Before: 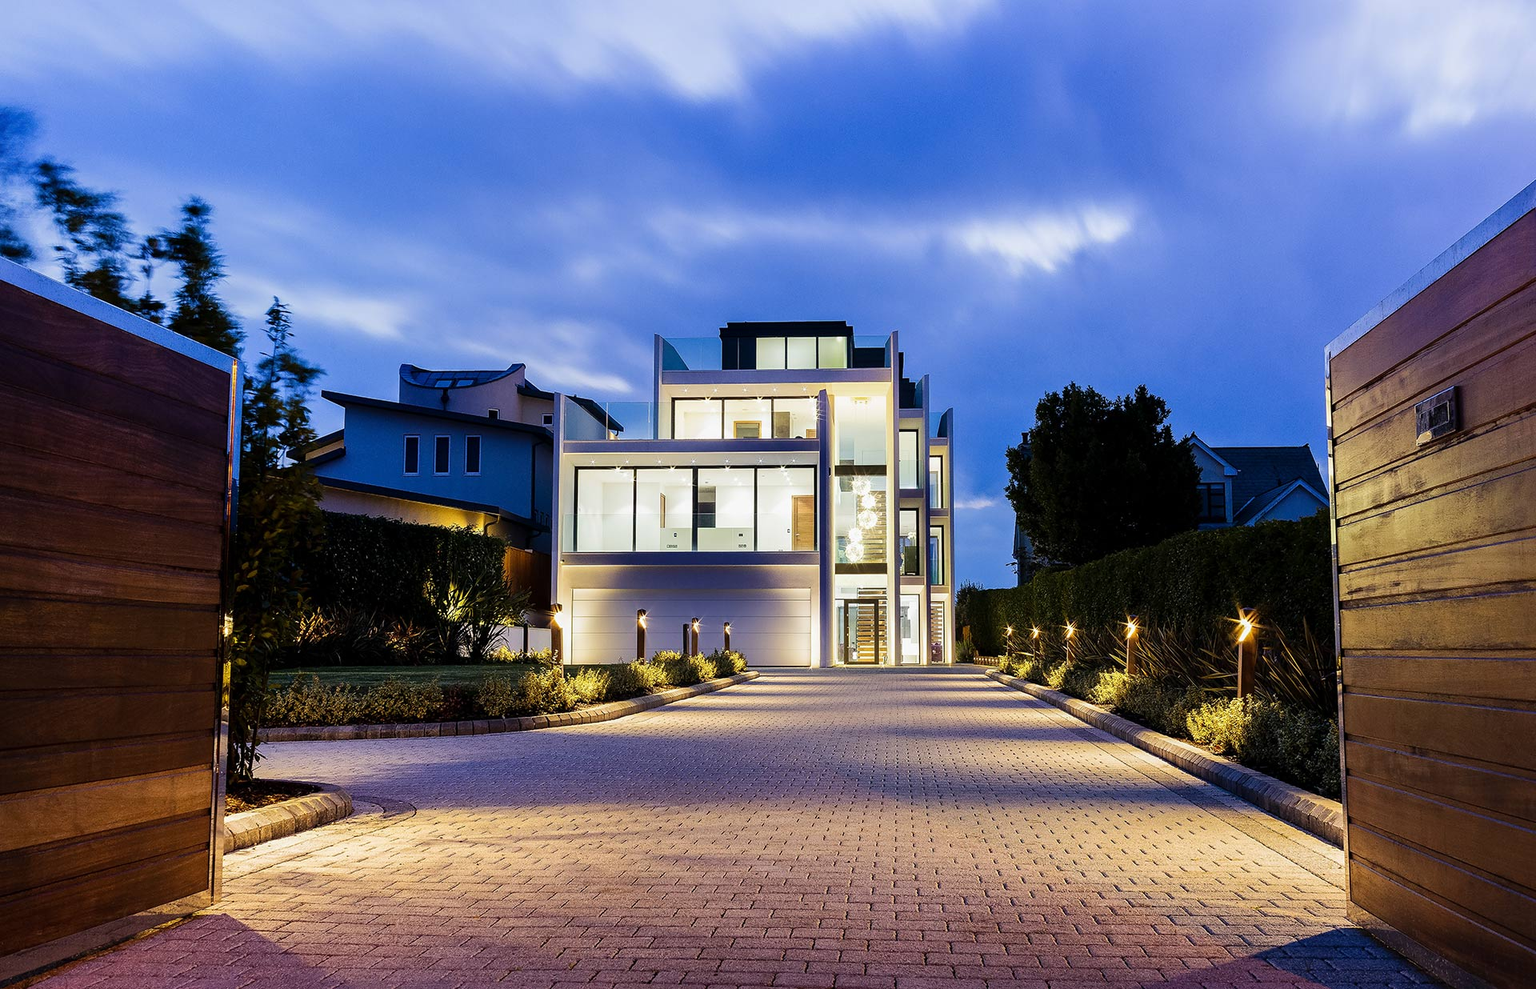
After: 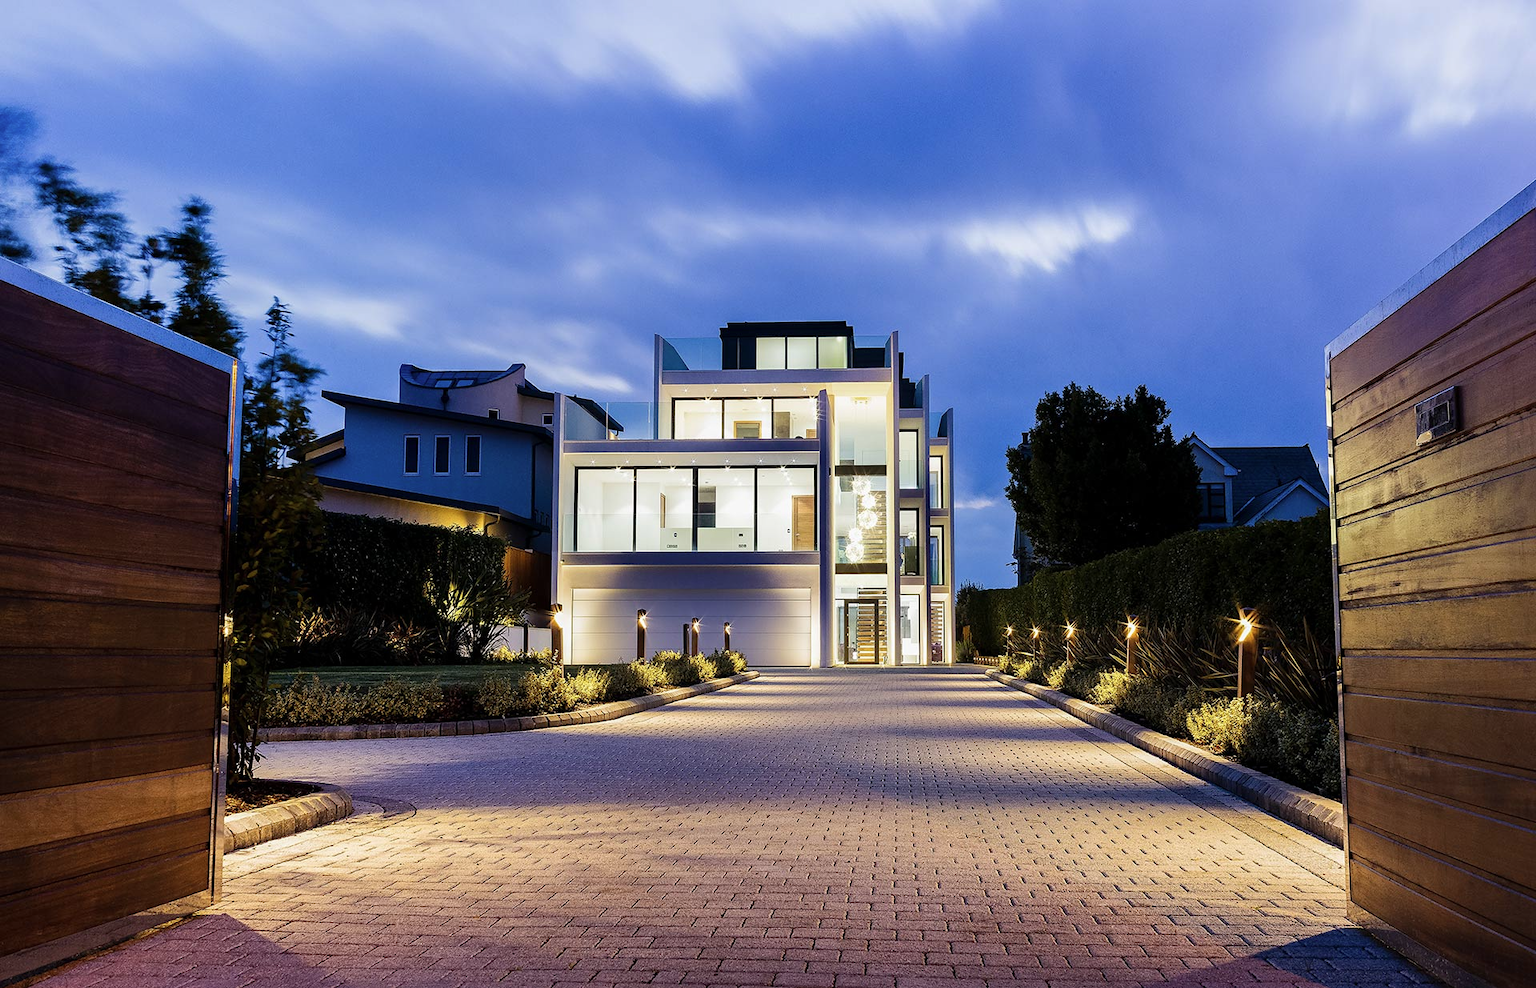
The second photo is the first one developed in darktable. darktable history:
contrast brightness saturation: saturation -0.097
